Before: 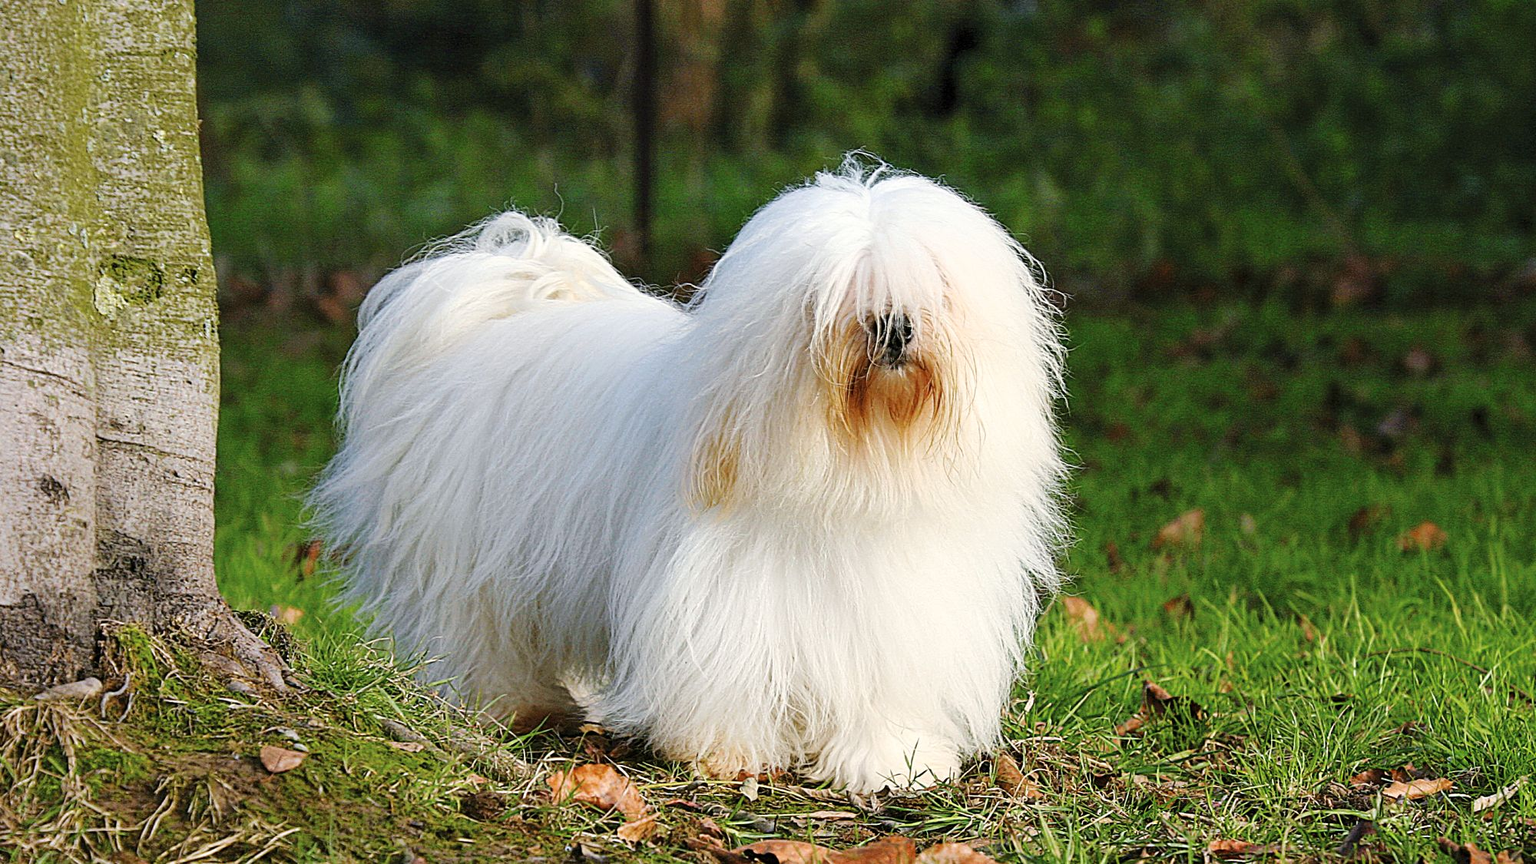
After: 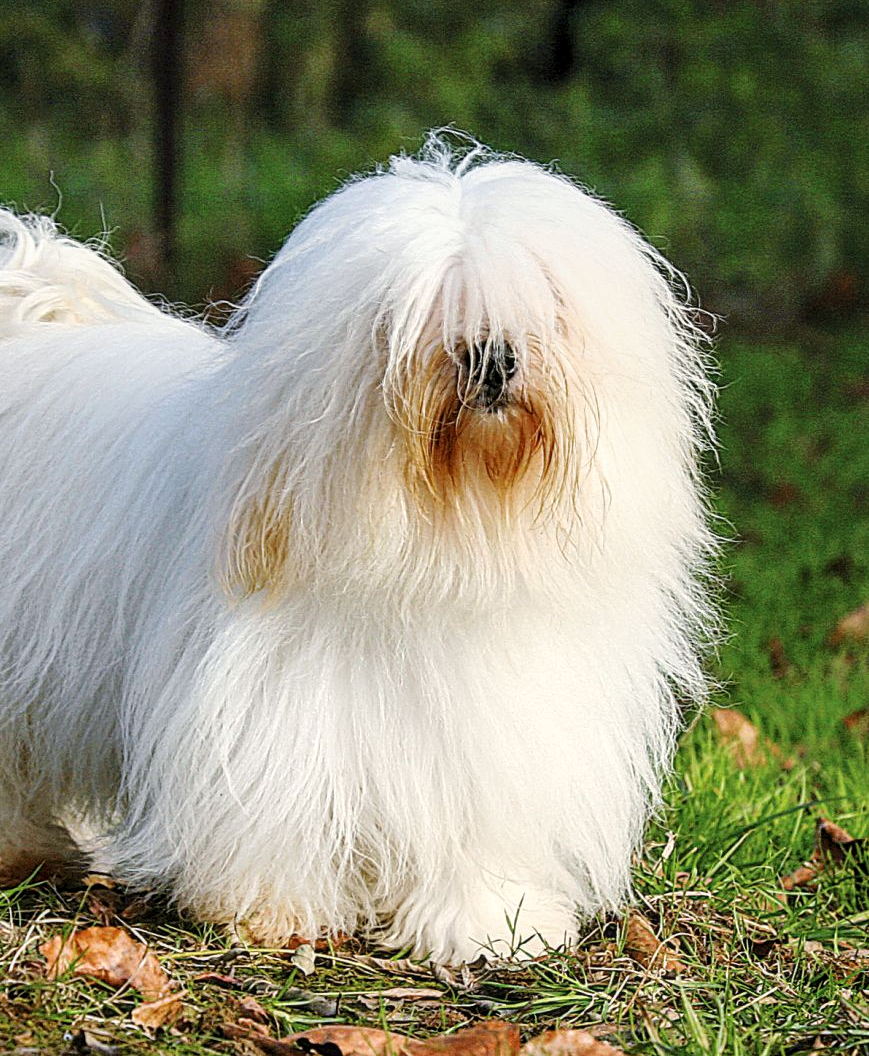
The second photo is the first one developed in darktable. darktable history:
crop: left 33.645%, top 6.061%, right 22.878%
local contrast: on, module defaults
tone equalizer: on, module defaults
